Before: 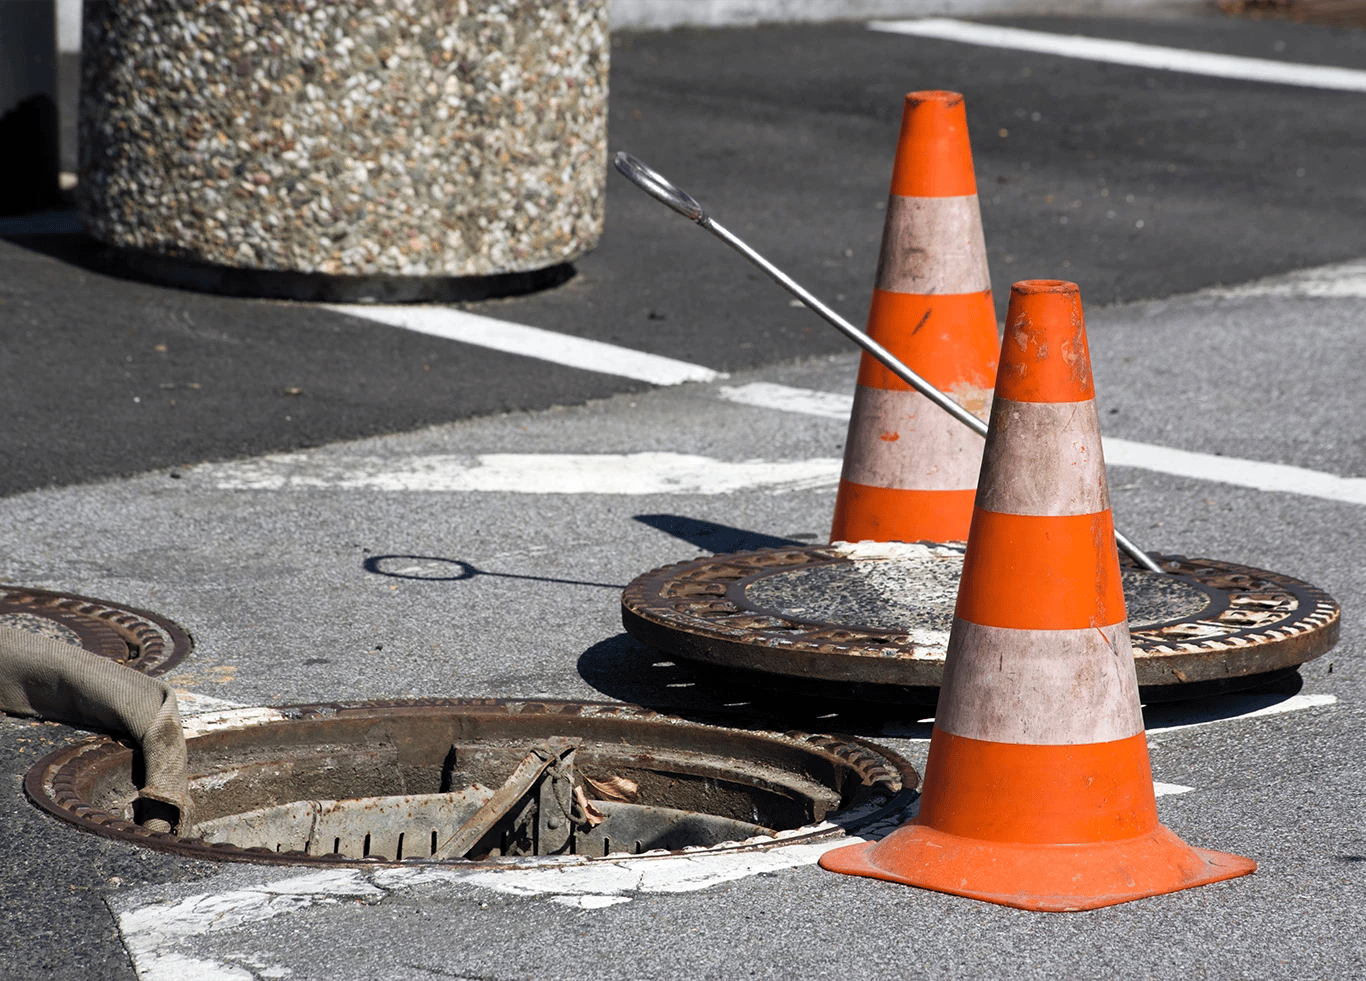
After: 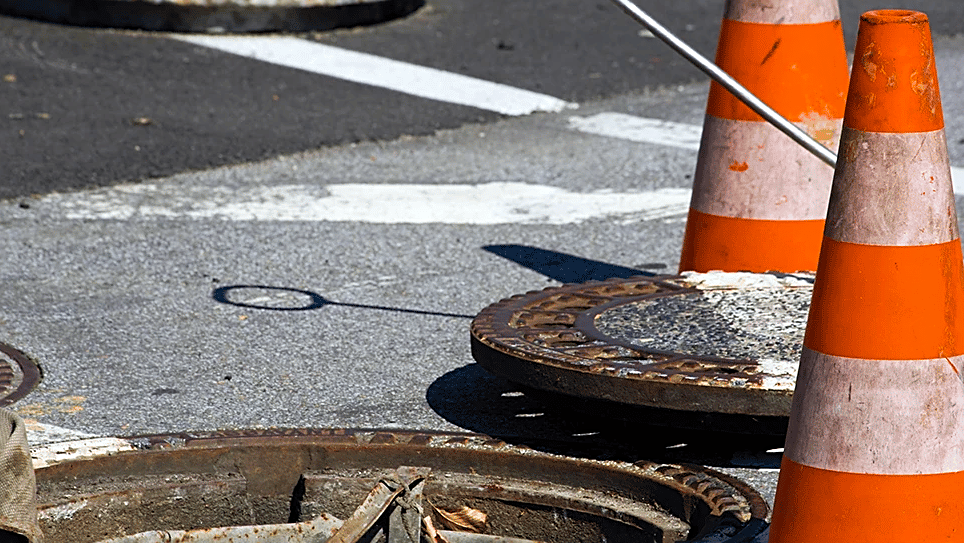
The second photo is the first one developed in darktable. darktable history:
color balance rgb: linear chroma grading › global chroma 15%, perceptual saturation grading › global saturation 30%
white balance: red 0.986, blue 1.01
sharpen: on, module defaults
crop: left 11.123%, top 27.61%, right 18.3%, bottom 17.034%
